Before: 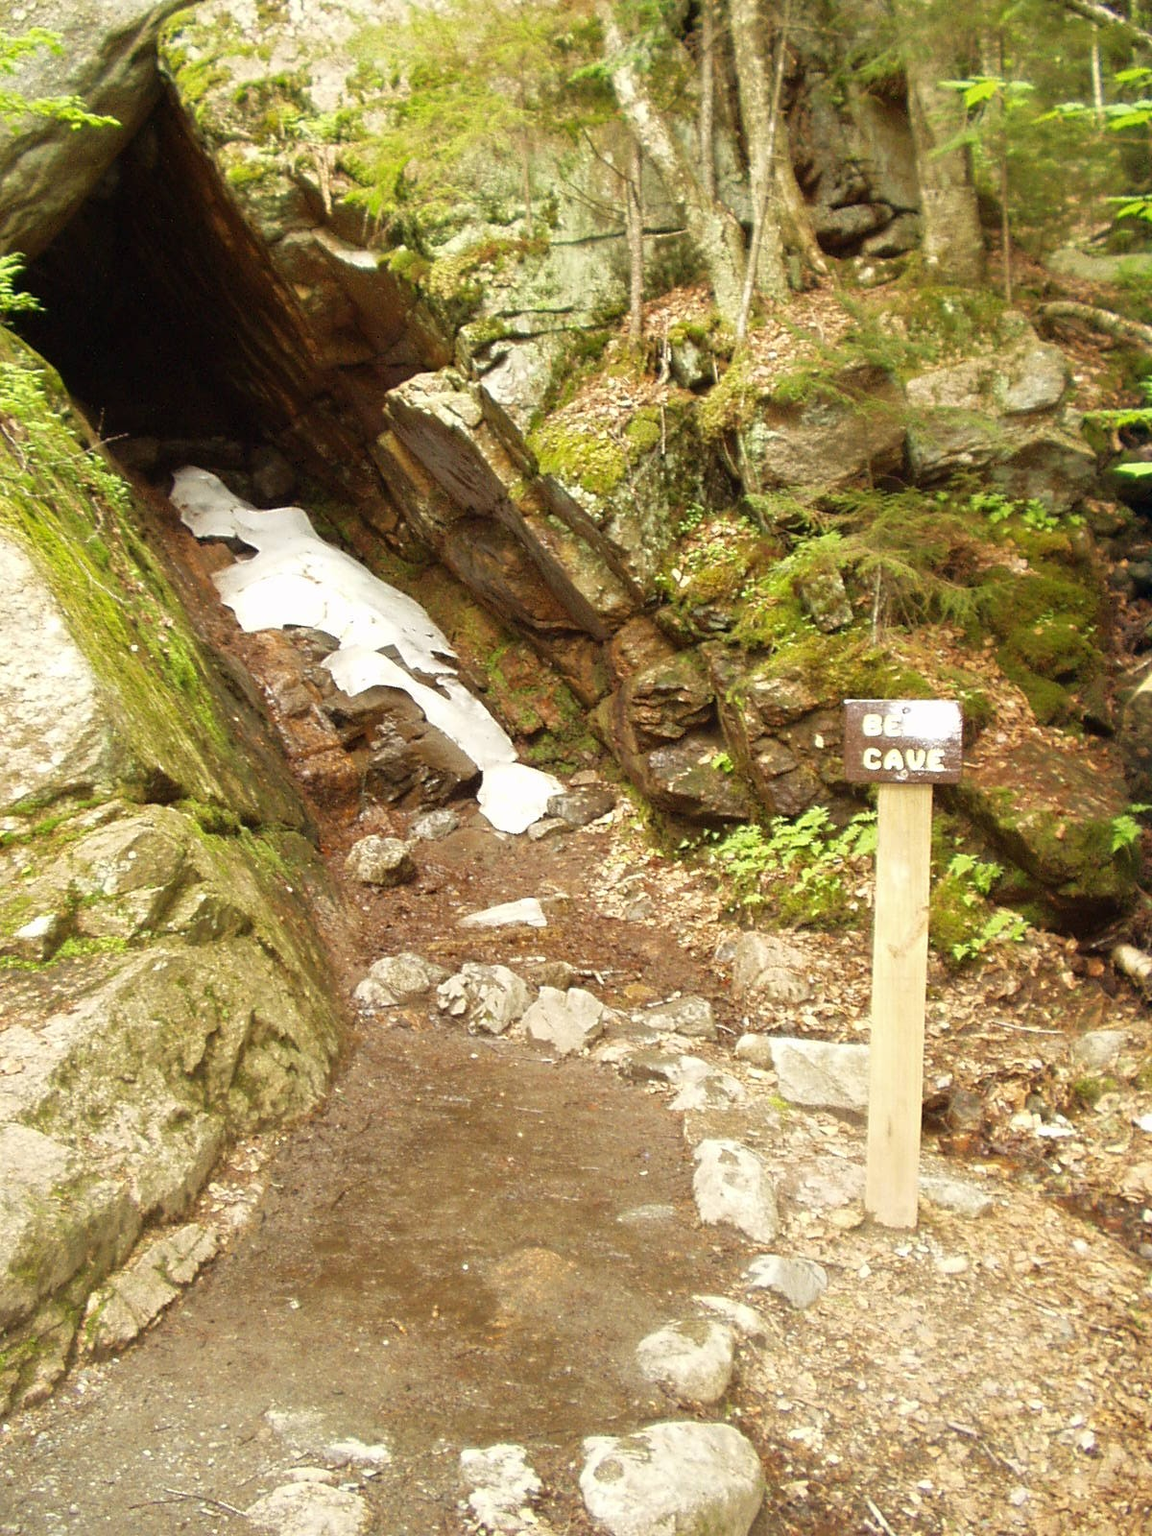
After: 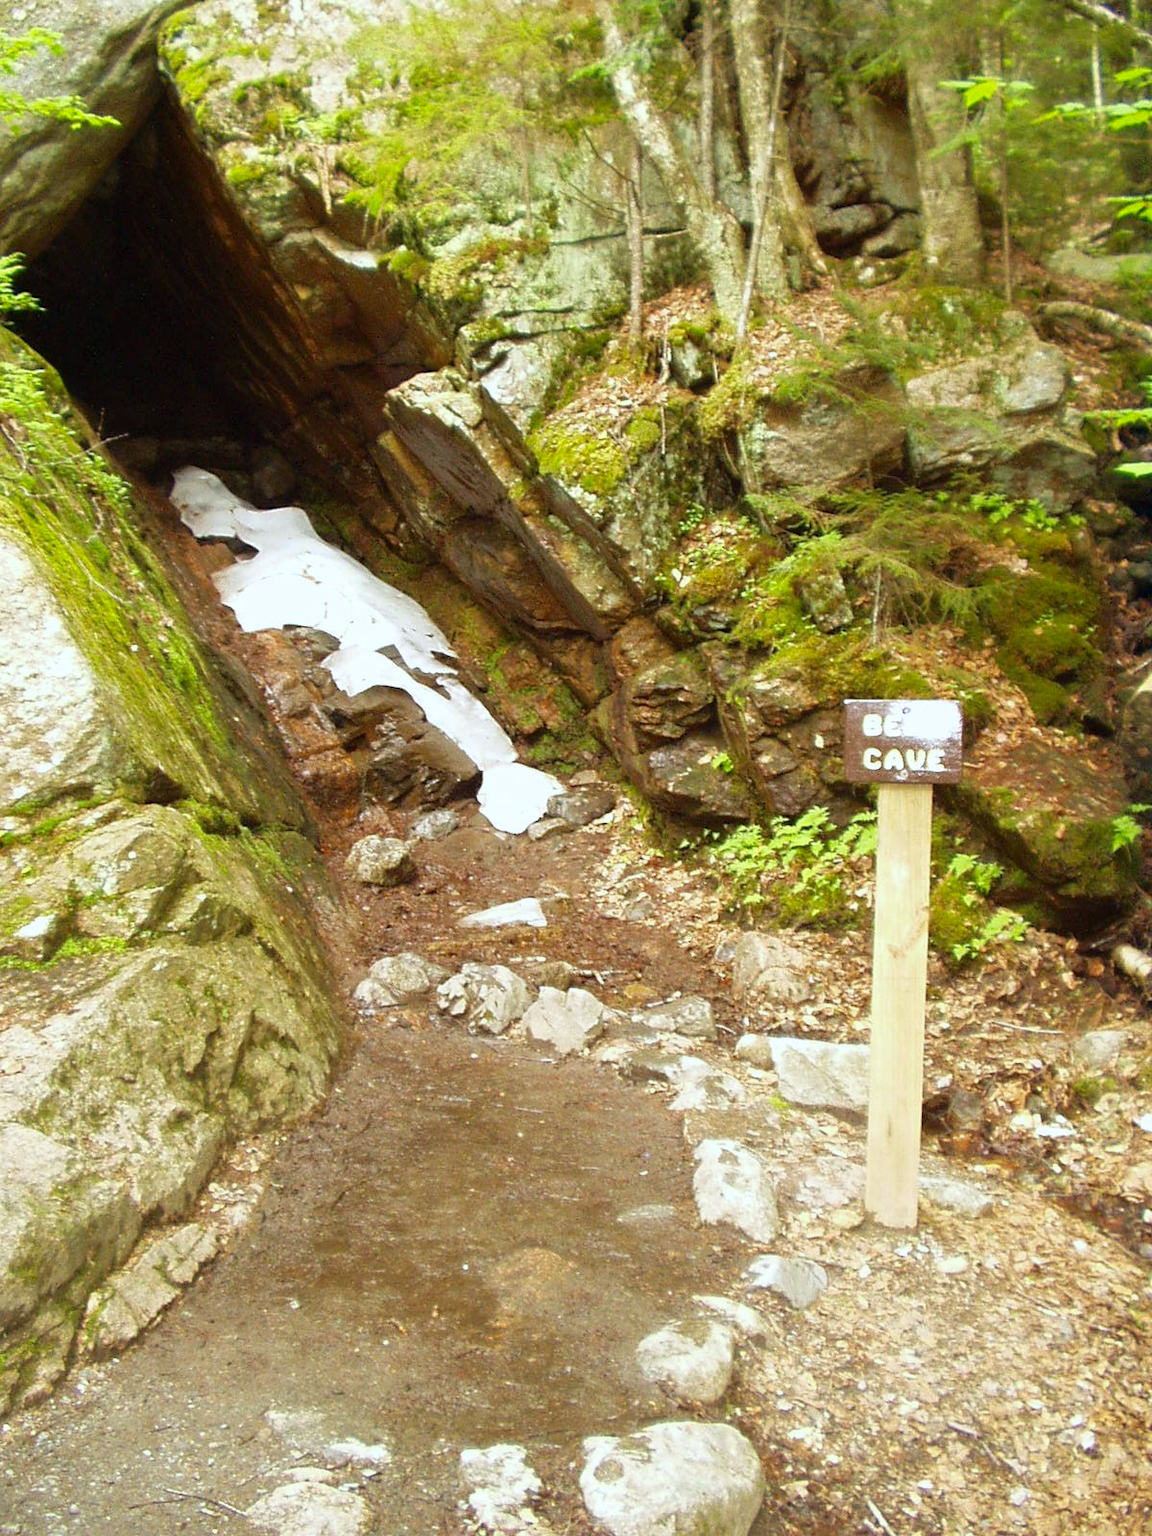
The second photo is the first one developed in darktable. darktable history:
white balance: red 0.954, blue 1.079
contrast brightness saturation: contrast 0.04, saturation 0.16
